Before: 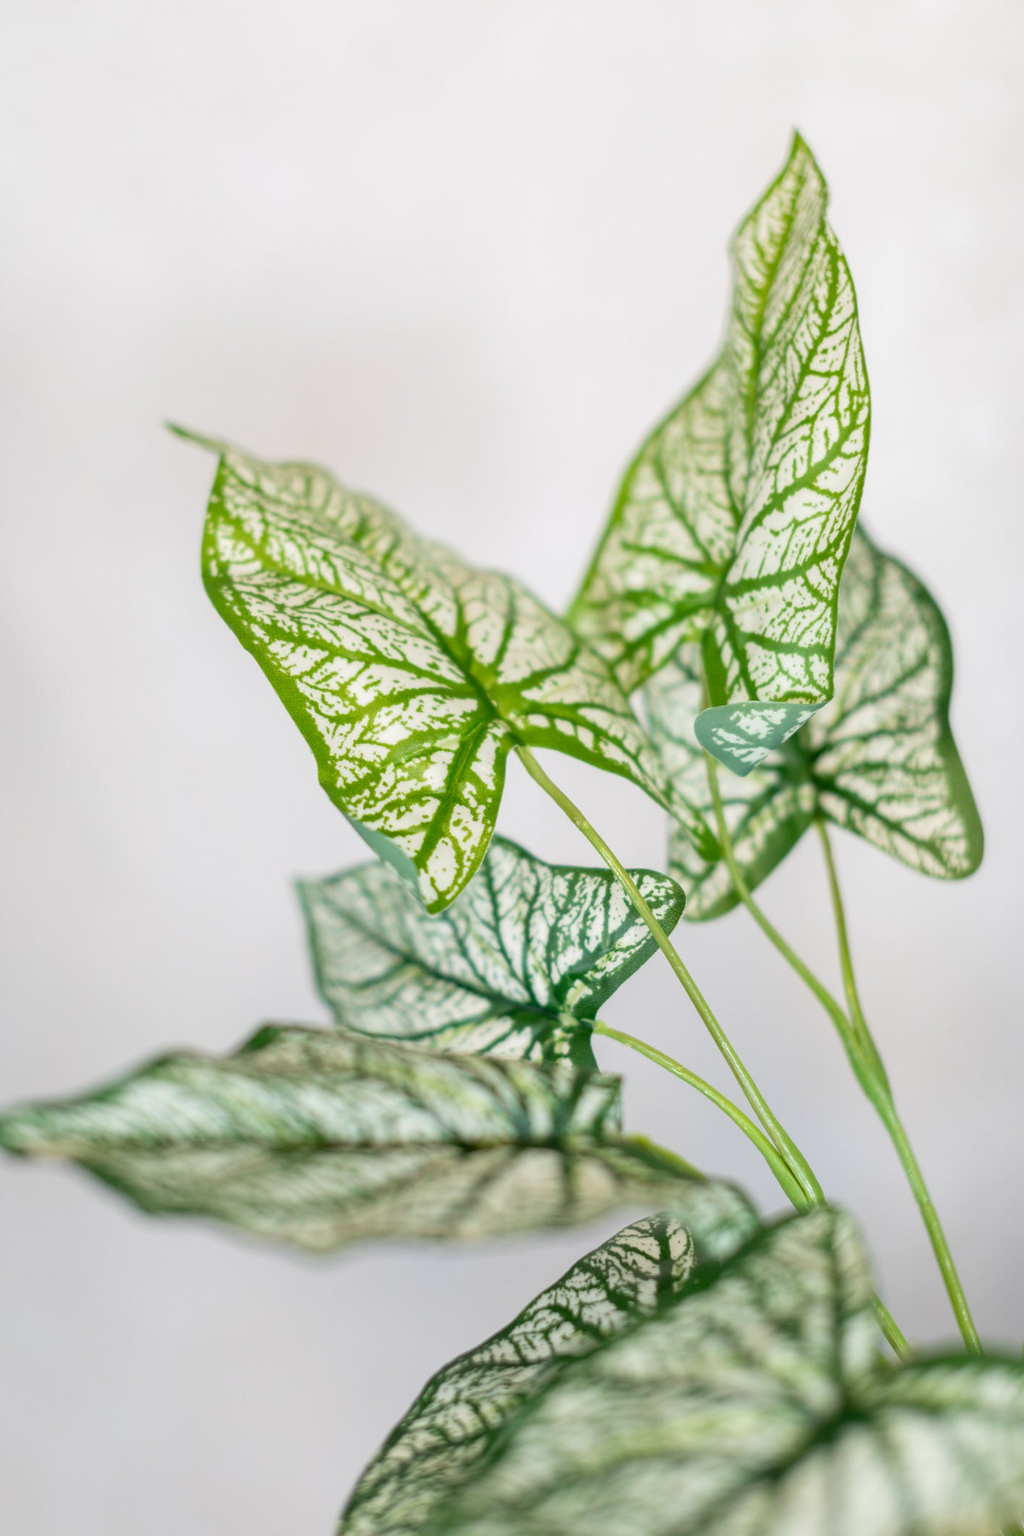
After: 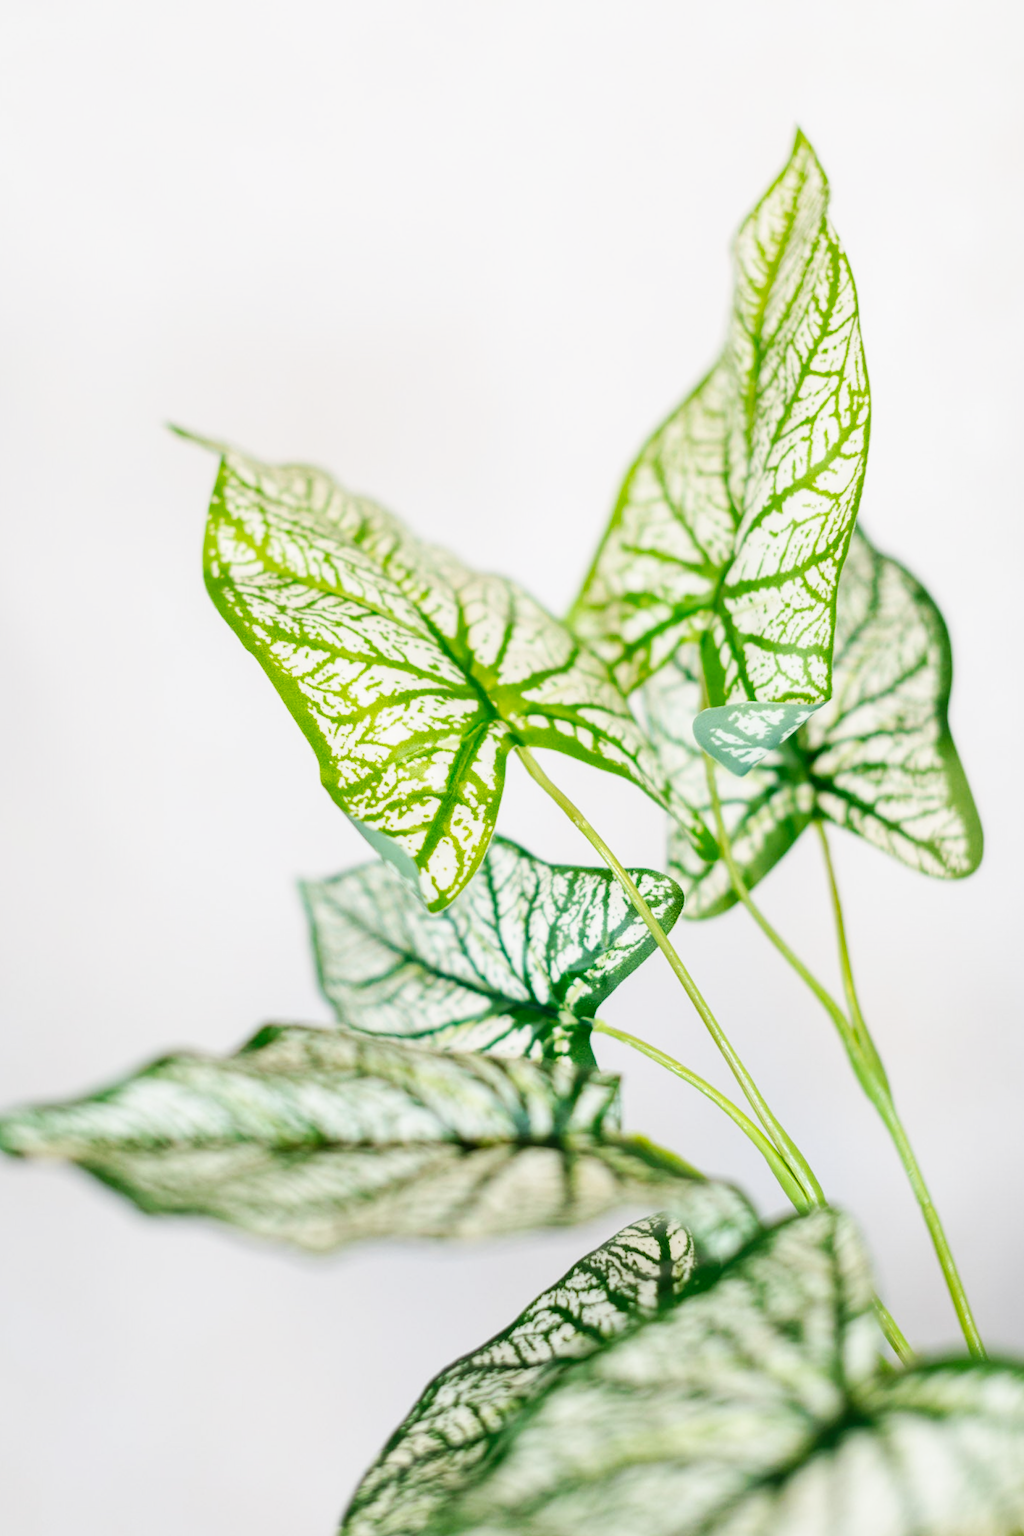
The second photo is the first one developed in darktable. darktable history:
base curve: curves: ch0 [(0, 0) (0.032, 0.025) (0.121, 0.166) (0.206, 0.329) (0.605, 0.79) (1, 1)], preserve colors none
lens correction: scale 1, crop 4.8, focal 18.3, aperture 5.6, distance 1000, camera "GR Digital", lens "GR Digital & compatibles (Standard)"
